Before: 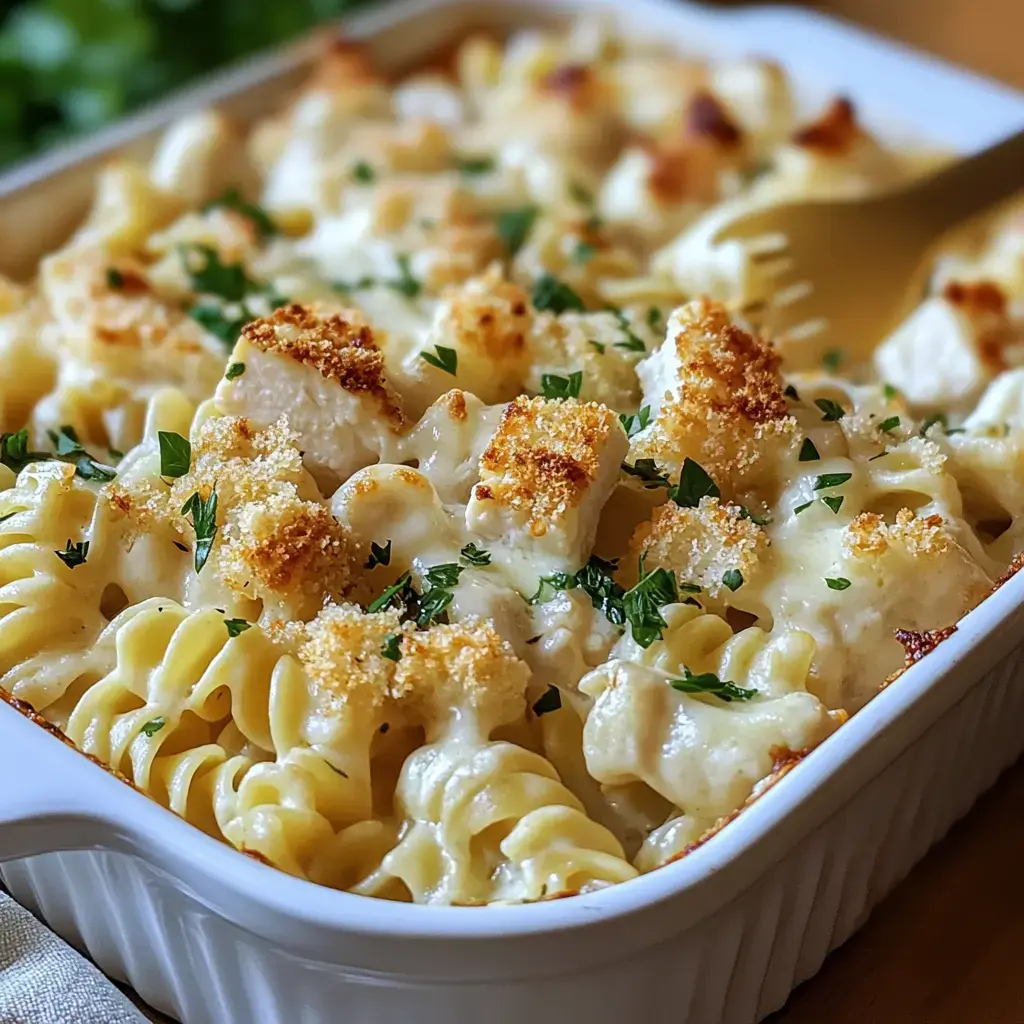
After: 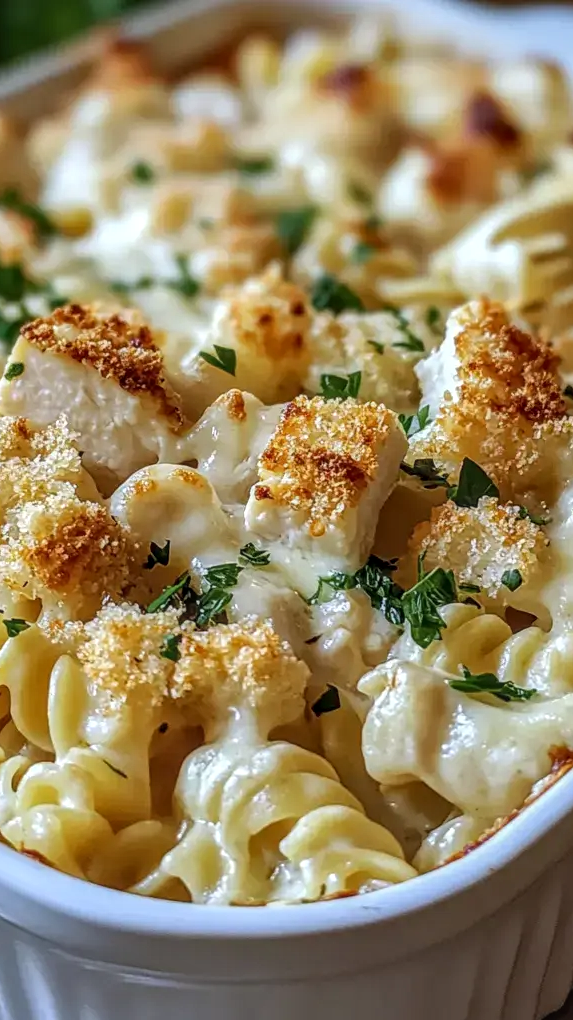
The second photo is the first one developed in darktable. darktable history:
crop: left 21.674%, right 22.086%
local contrast: highlights 0%, shadows 0%, detail 133%
